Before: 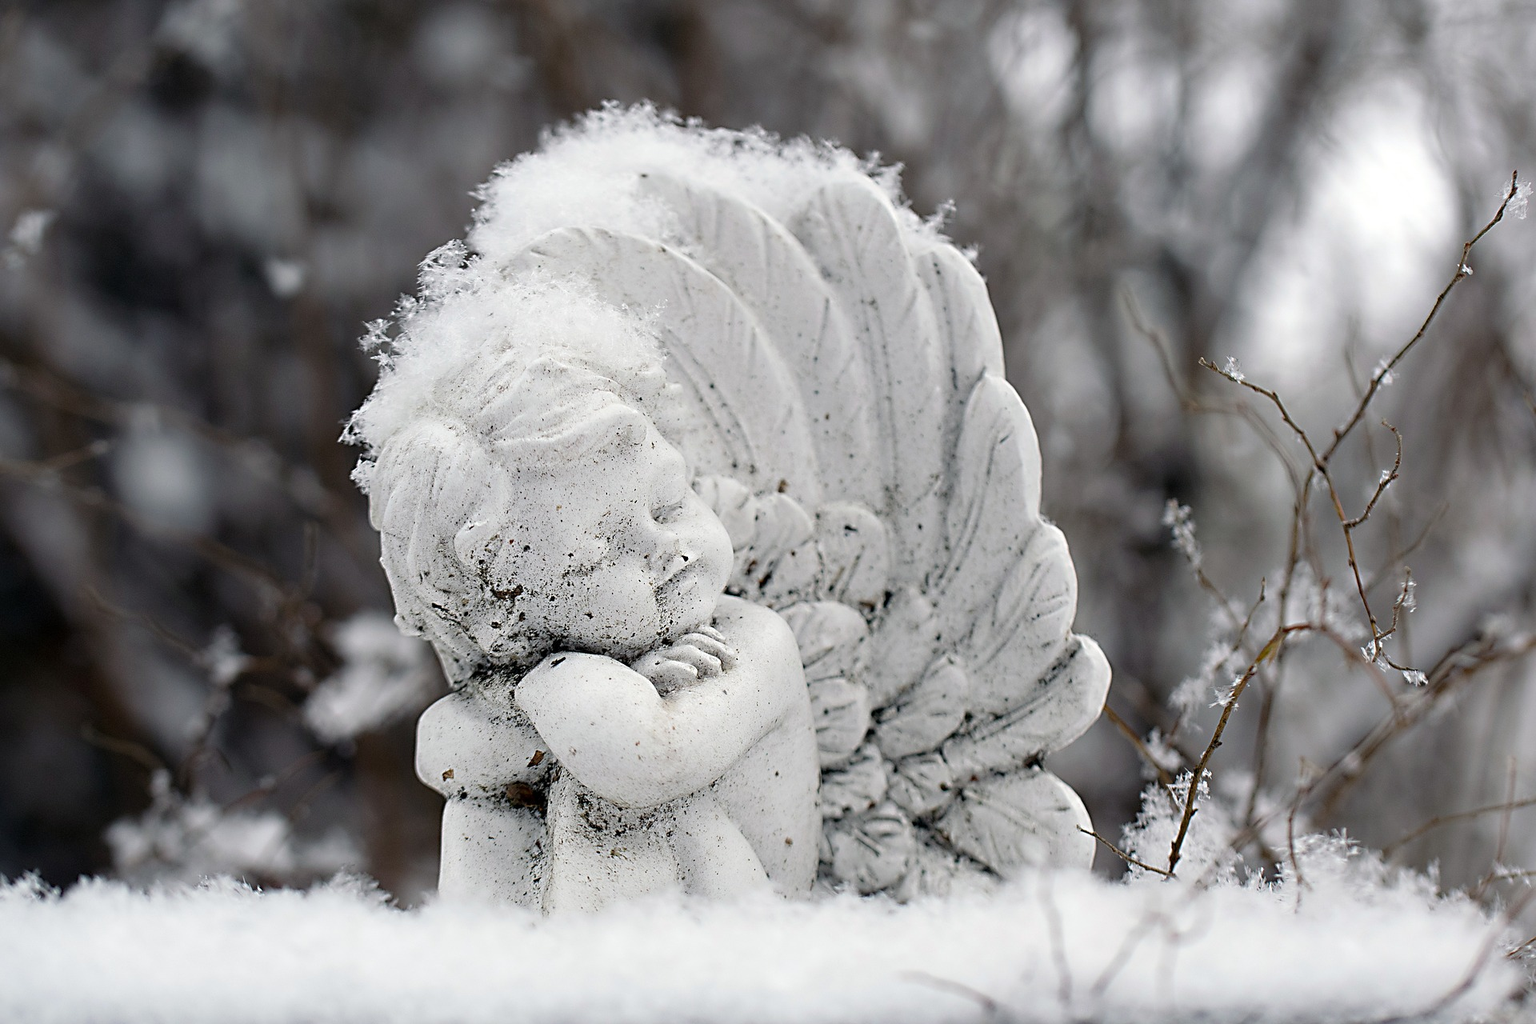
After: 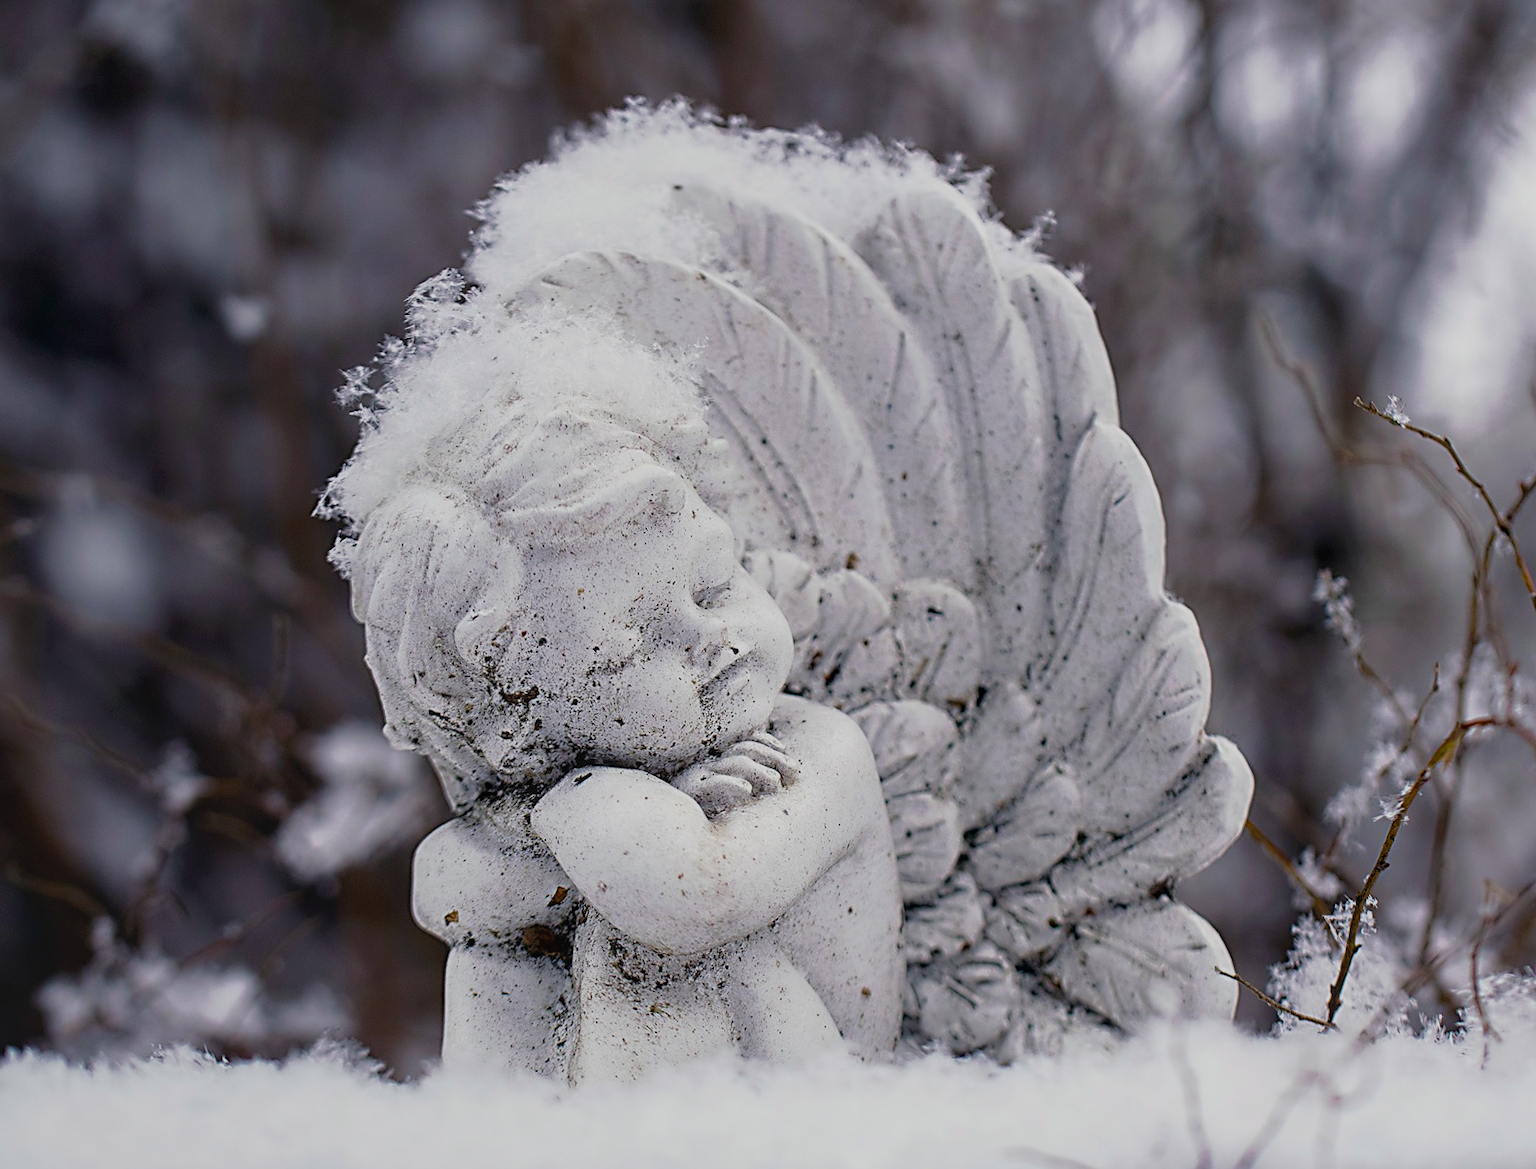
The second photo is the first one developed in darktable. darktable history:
local contrast: detail 110%
tone curve: curves: ch0 [(0, 0) (0.003, 0.015) (0.011, 0.025) (0.025, 0.056) (0.044, 0.104) (0.069, 0.139) (0.1, 0.181) (0.136, 0.226) (0.177, 0.28) (0.224, 0.346) (0.277, 0.42) (0.335, 0.505) (0.399, 0.594) (0.468, 0.699) (0.543, 0.776) (0.623, 0.848) (0.709, 0.893) (0.801, 0.93) (0.898, 0.97) (1, 1)], preserve colors none
color balance rgb: shadows lift › chroma 3.334%, shadows lift › hue 281.52°, linear chroma grading › global chroma 15.16%, perceptual saturation grading › global saturation 31.307%, perceptual brilliance grading › global brilliance 2.642%, perceptual brilliance grading › highlights -3.337%, perceptual brilliance grading › shadows 2.71%, global vibrance 14.285%
crop and rotate: angle 0.909°, left 4.179%, top 1.189%, right 11.401%, bottom 2.412%
tone equalizer: -8 EV -1.98 EV, -7 EV -2 EV, -6 EV -1.99 EV, -5 EV -2 EV, -4 EV -1.99 EV, -3 EV -1.98 EV, -2 EV -1.99 EV, -1 EV -1.61 EV, +0 EV -1.99 EV, edges refinement/feathering 500, mask exposure compensation -1.57 EV, preserve details no
